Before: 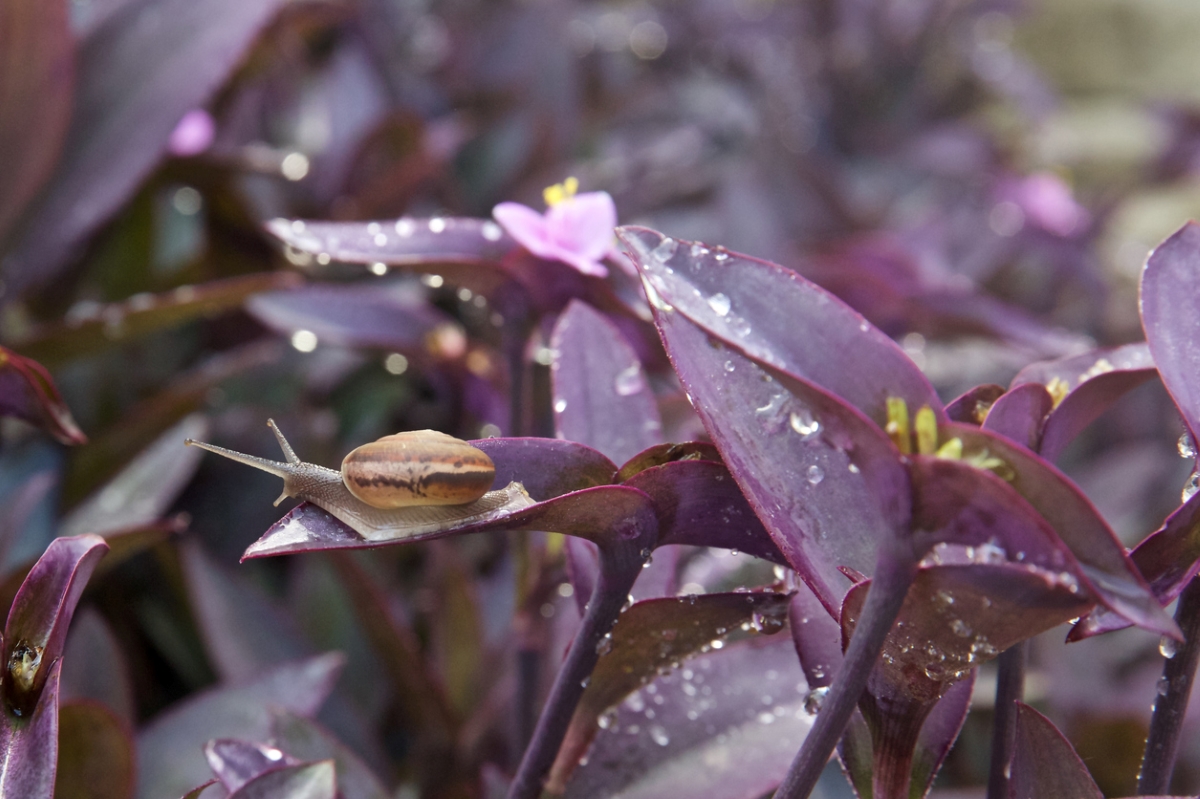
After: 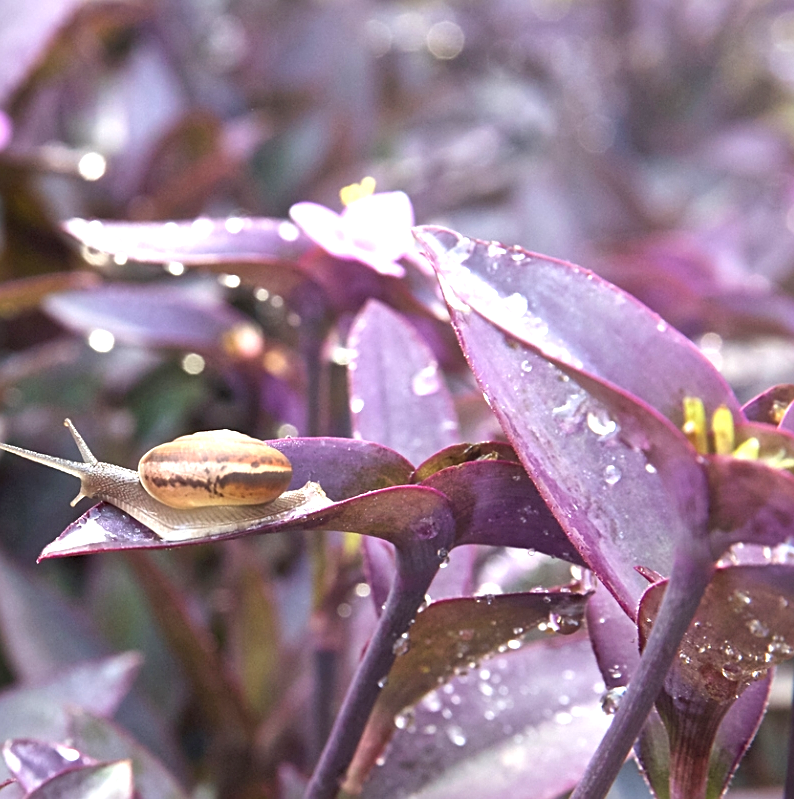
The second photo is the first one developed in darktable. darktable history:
crop: left 16.965%, right 16.859%
exposure: black level correction 0, exposure 1.101 EV, compensate highlight preservation false
sharpen: on, module defaults
